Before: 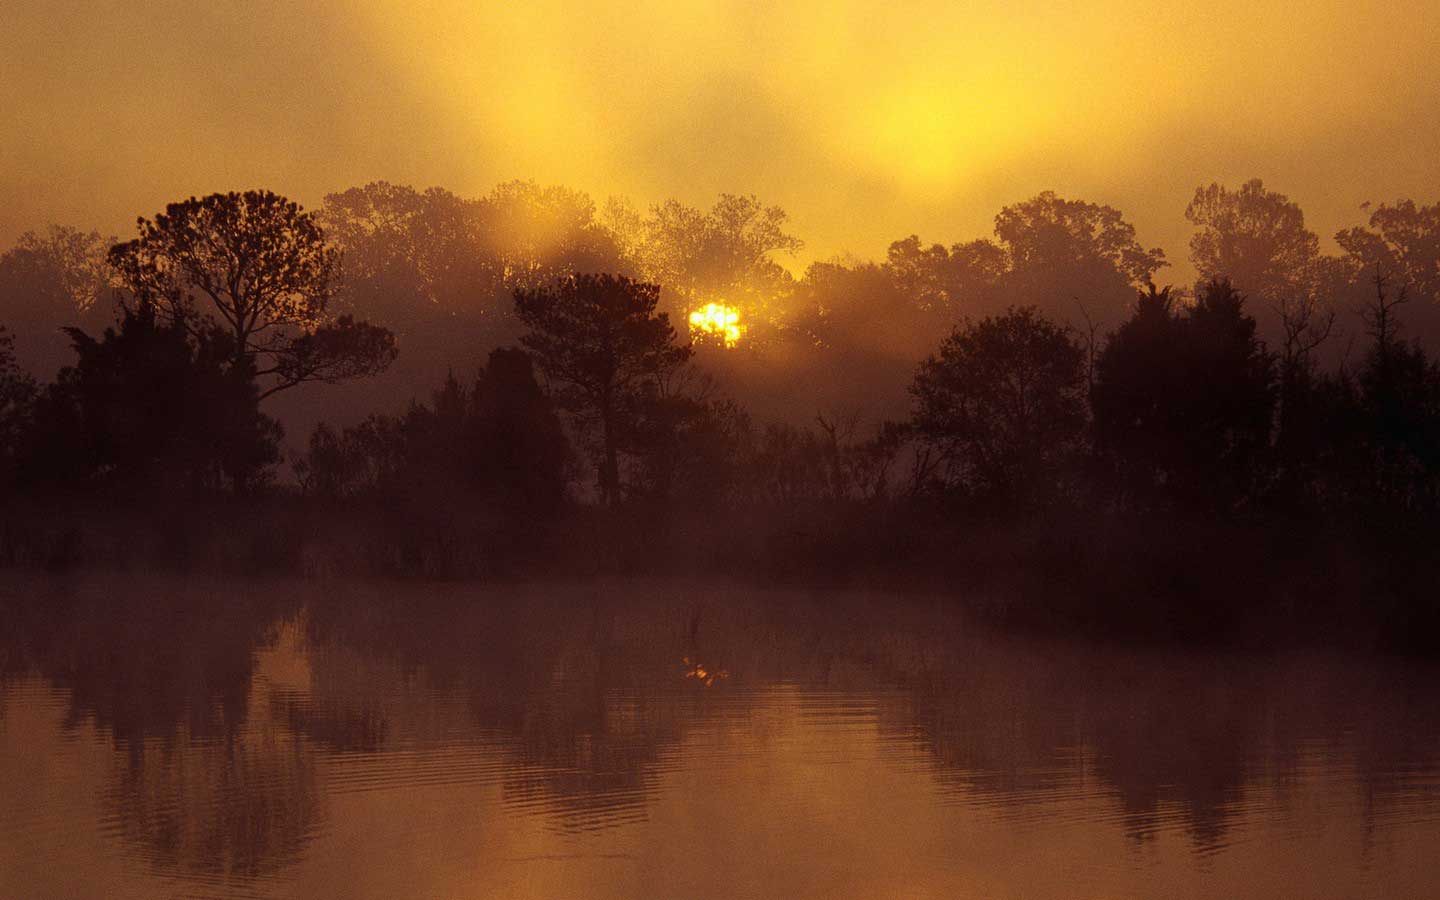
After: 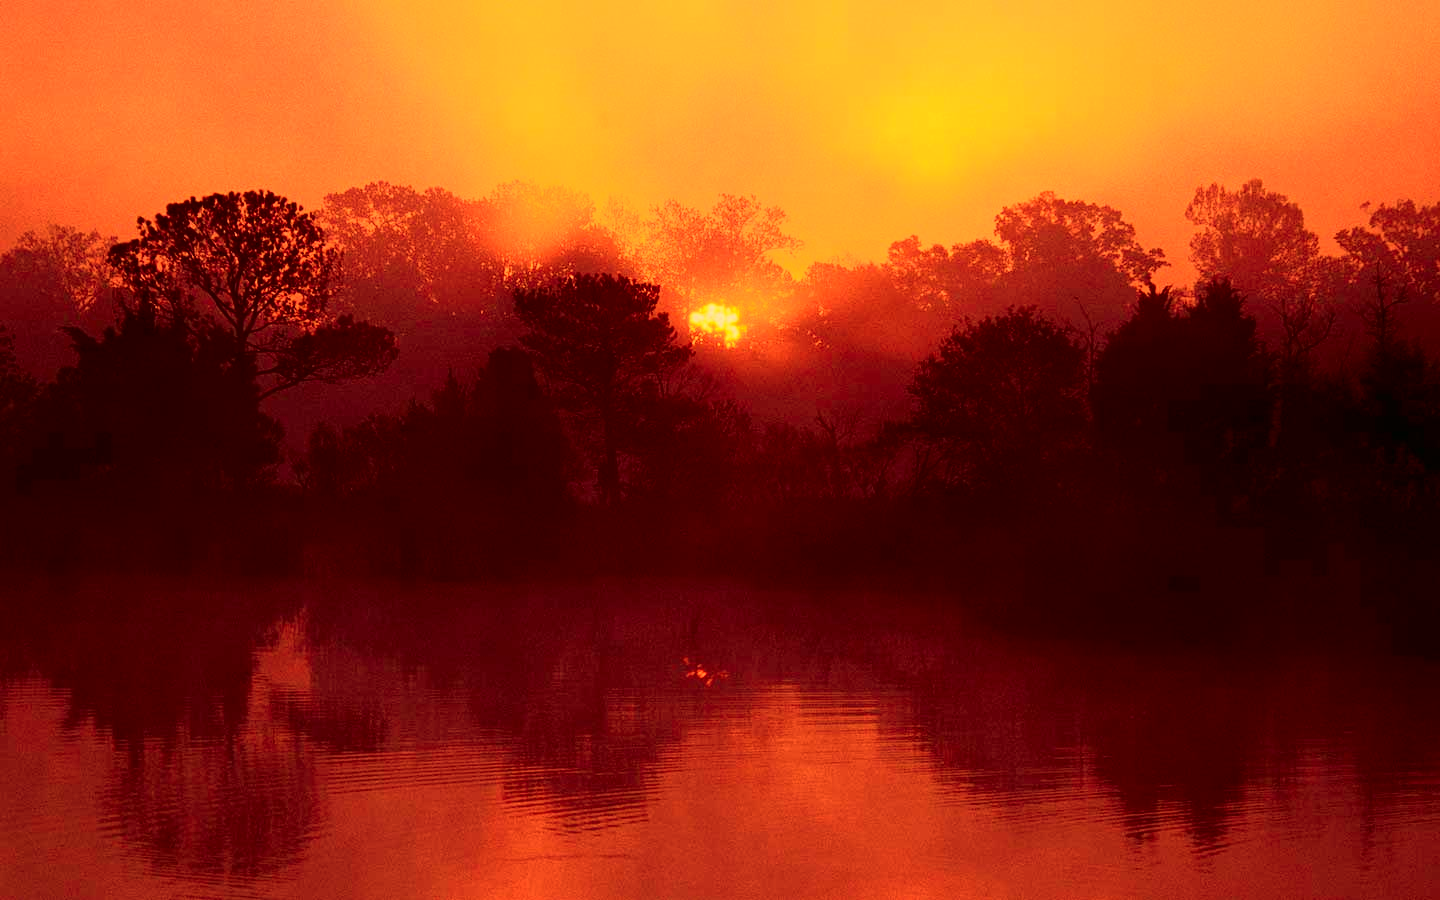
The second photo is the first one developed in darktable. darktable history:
tone curve: curves: ch0 [(0, 0) (0.059, 0.027) (0.178, 0.105) (0.292, 0.233) (0.485, 0.472) (0.837, 0.887) (1, 0.983)]; ch1 [(0, 0) (0.23, 0.166) (0.34, 0.298) (0.371, 0.334) (0.435, 0.413) (0.477, 0.469) (0.499, 0.498) (0.534, 0.551) (0.56, 0.585) (0.754, 0.801) (1, 1)]; ch2 [(0, 0) (0.431, 0.414) (0.498, 0.503) (0.524, 0.531) (0.568, 0.567) (0.6, 0.597) (0.65, 0.651) (0.752, 0.764) (1, 1)], color space Lab, independent channels, preserve colors none
white balance: red 1.467, blue 0.684
